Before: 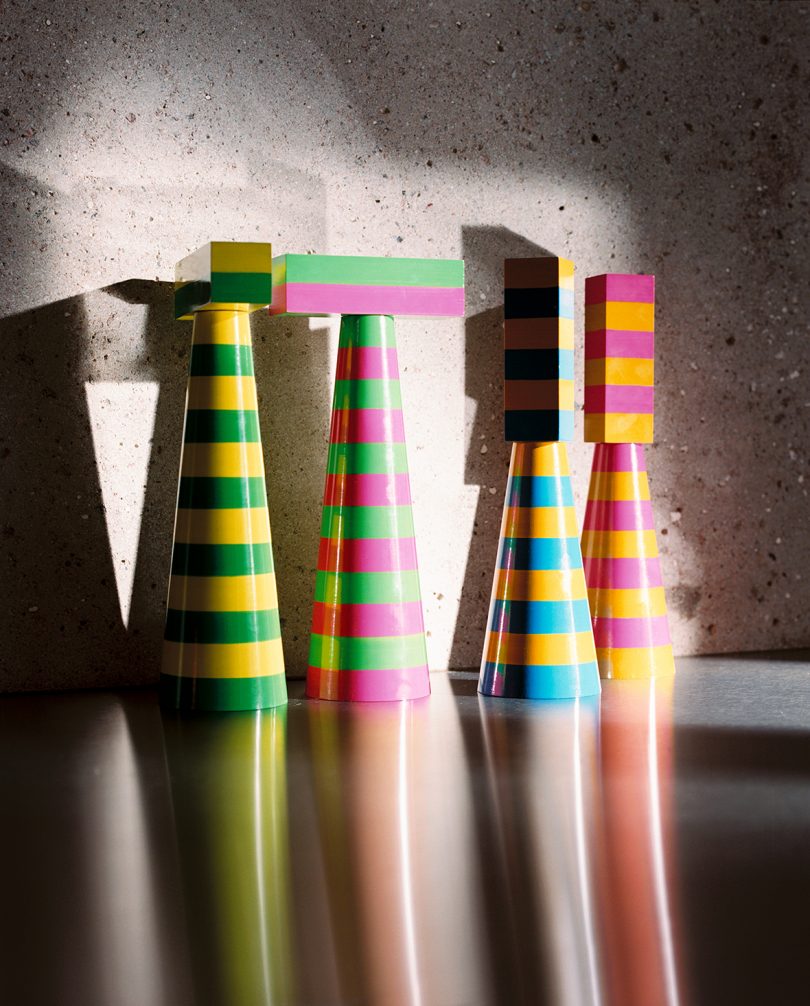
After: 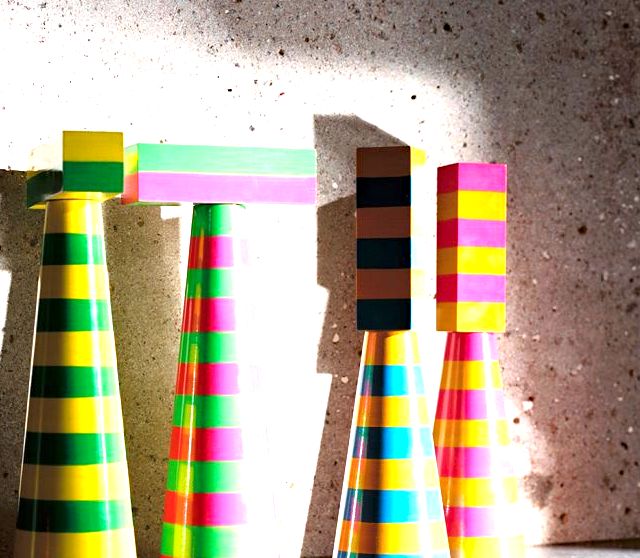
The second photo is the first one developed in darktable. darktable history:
exposure: black level correction 0, exposure 1.278 EV, compensate highlight preservation false
color balance rgb: perceptual saturation grading › global saturation 0.897%
crop: left 18.318%, top 11.097%, right 2.575%, bottom 33.35%
haze removal: compatibility mode true, adaptive false
